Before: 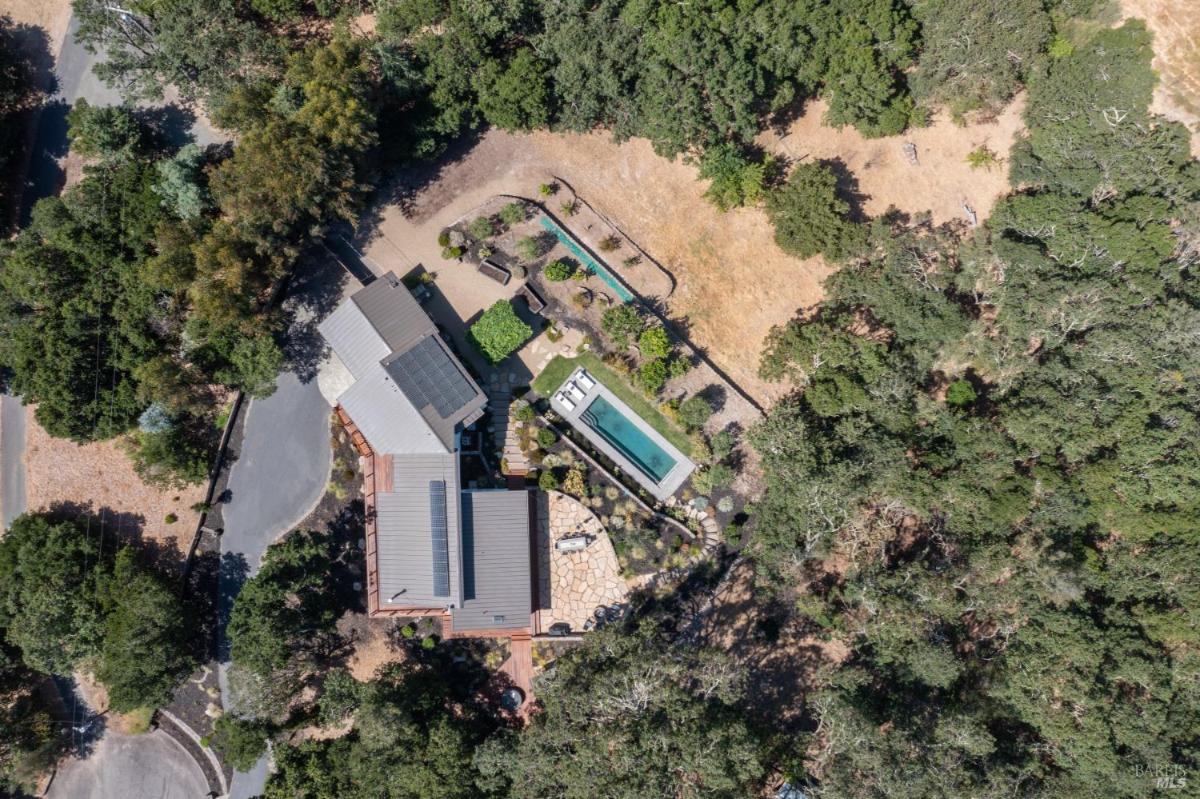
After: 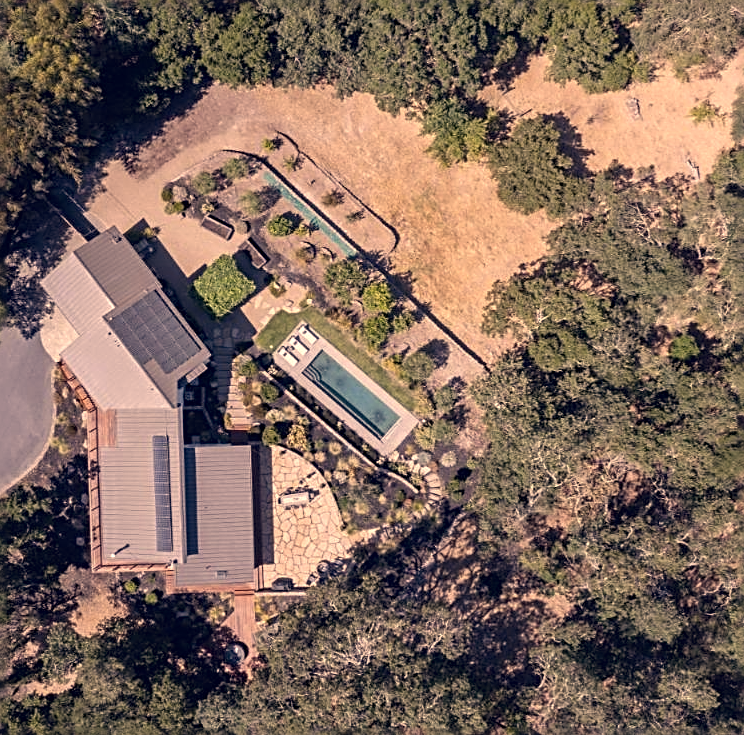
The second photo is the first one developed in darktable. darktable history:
crop and rotate: left 23.089%, top 5.638%, right 14.892%, bottom 2.298%
sharpen: radius 2.613, amount 0.698
color correction: highlights a* 20.21, highlights b* 27.68, shadows a* 3.29, shadows b* -17.54, saturation 0.765
